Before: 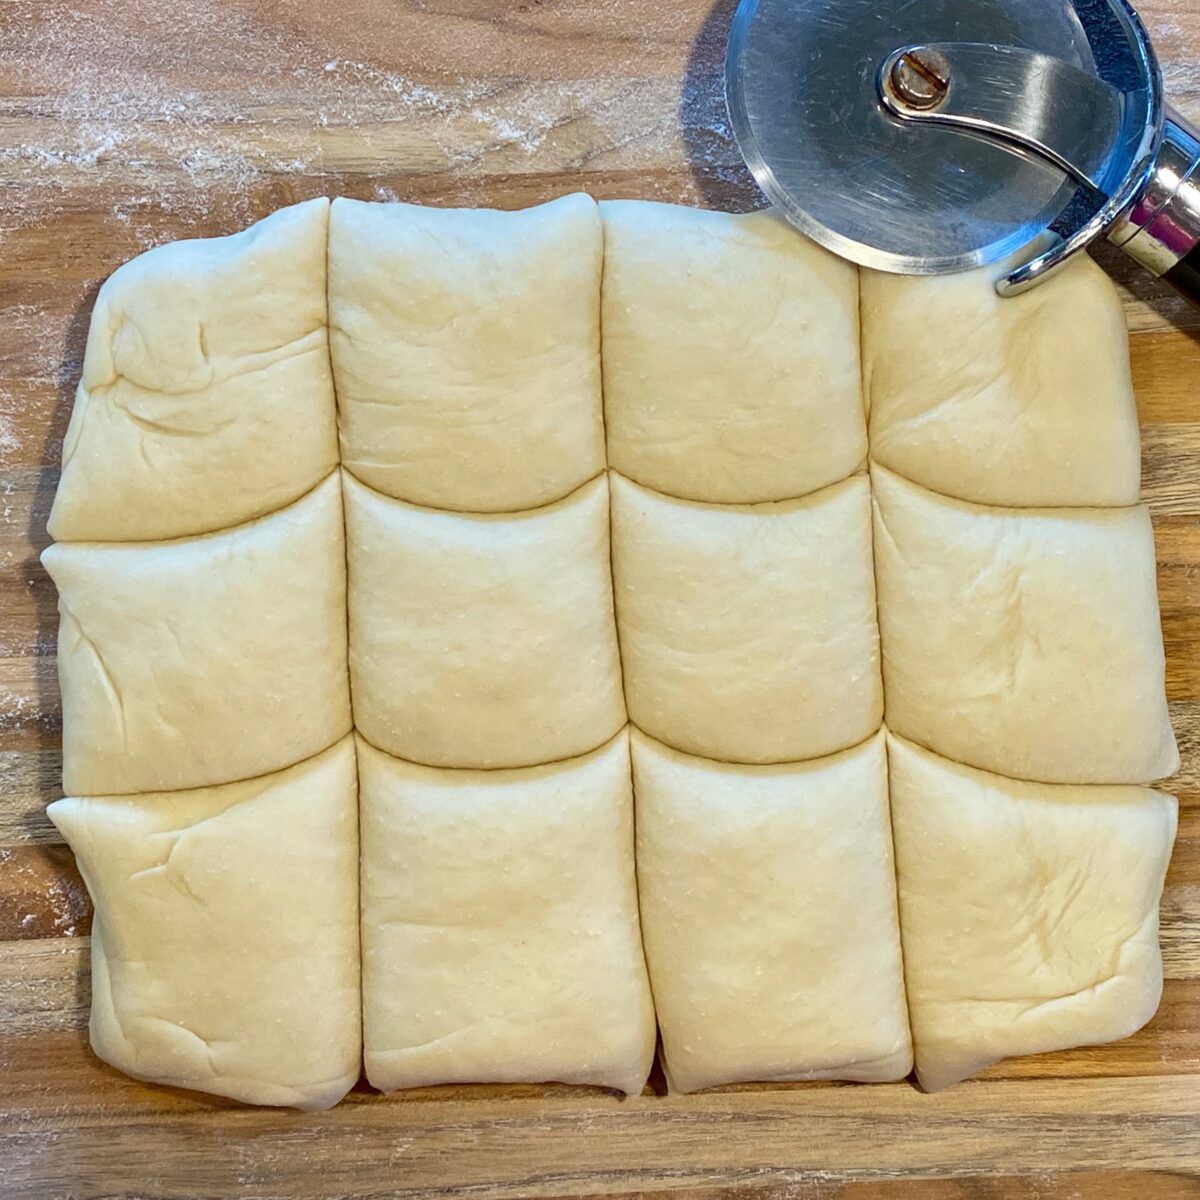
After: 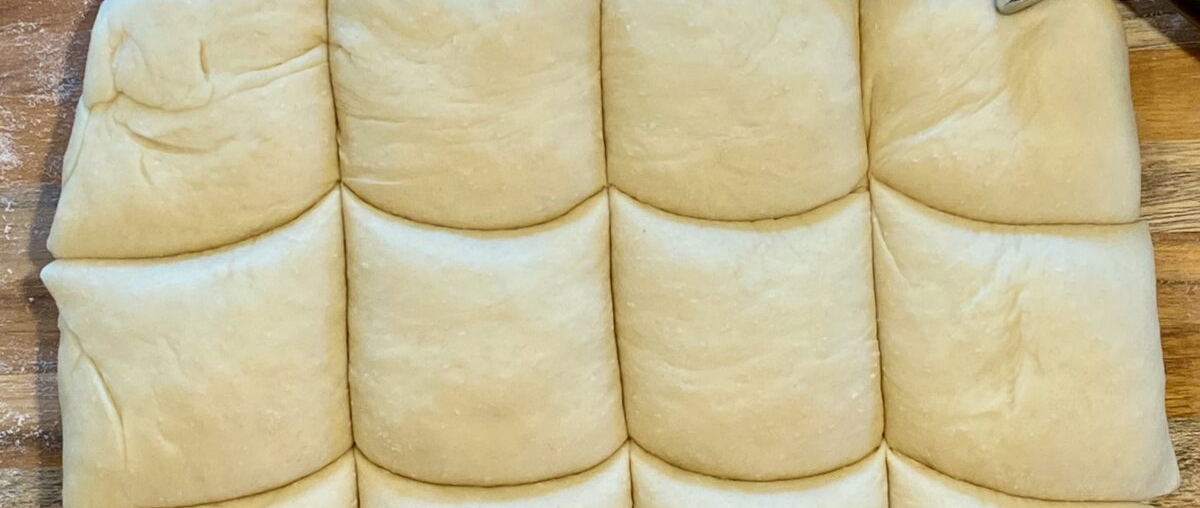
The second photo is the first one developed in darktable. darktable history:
crop and rotate: top 23.644%, bottom 33.969%
